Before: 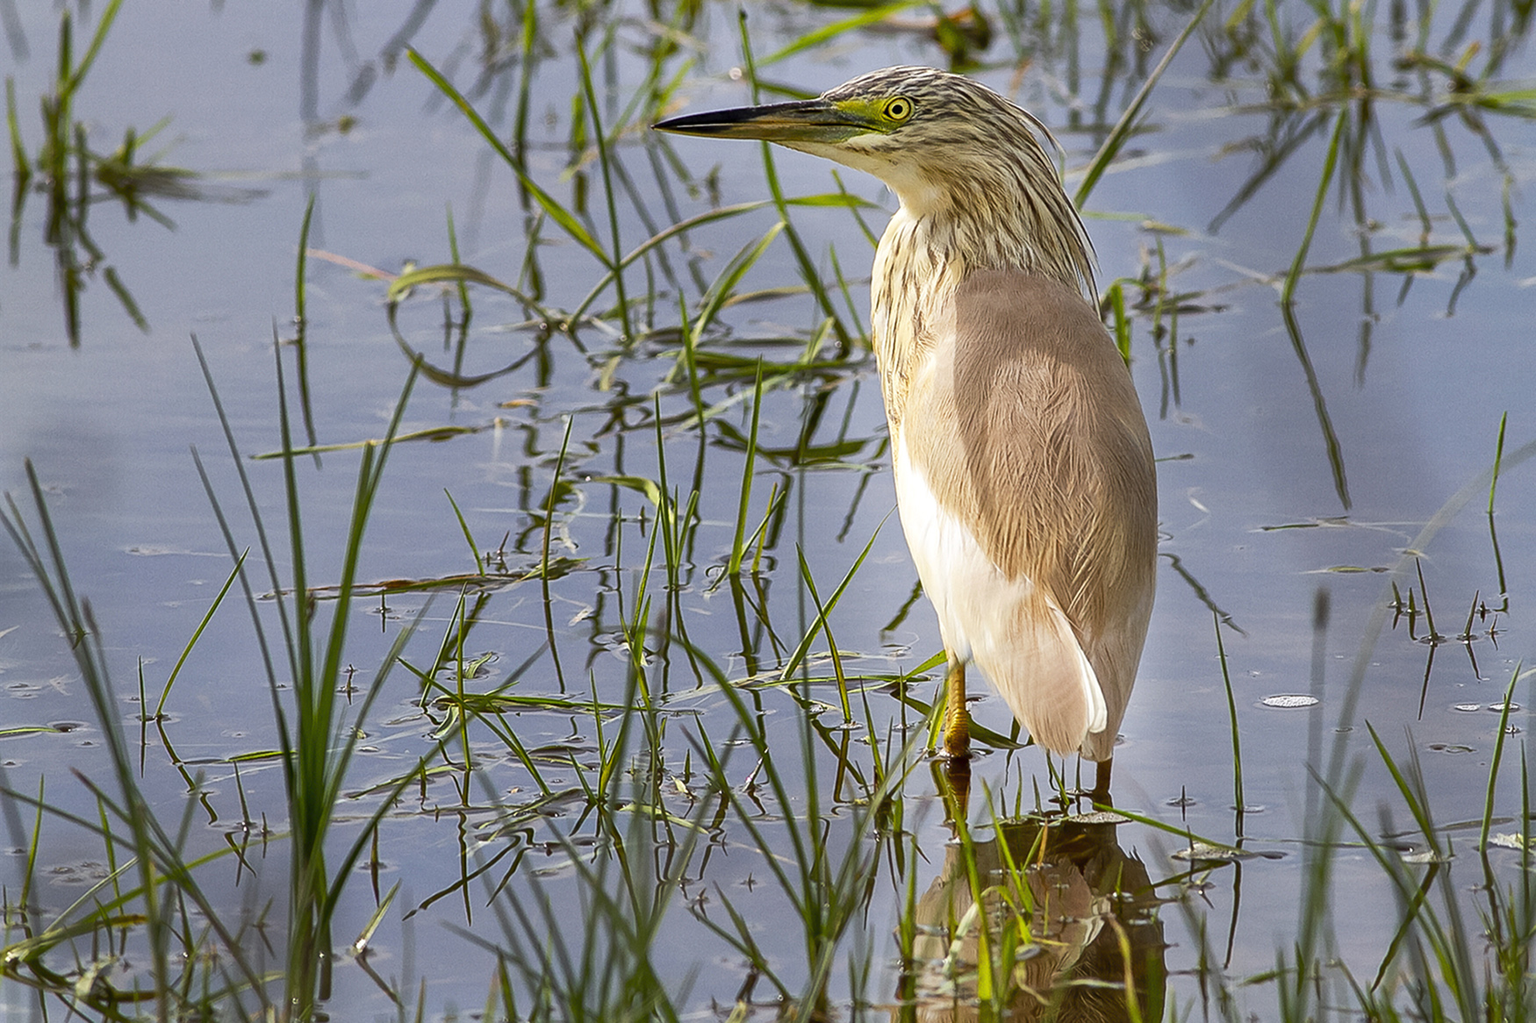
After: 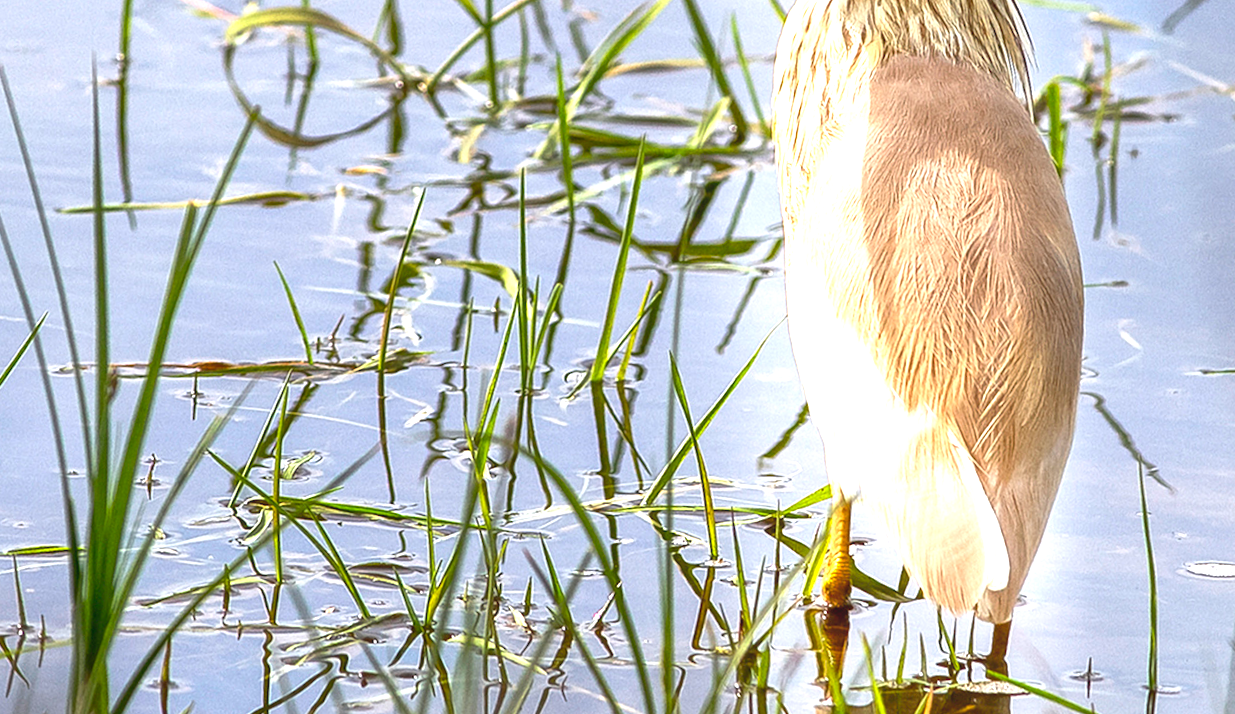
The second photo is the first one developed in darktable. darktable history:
exposure: black level correction 0, exposure 1.191 EV, compensate exposure bias true, compensate highlight preservation false
crop and rotate: angle -3.99°, left 9.723%, top 20.454%, right 12.476%, bottom 12.014%
local contrast: detail 109%
